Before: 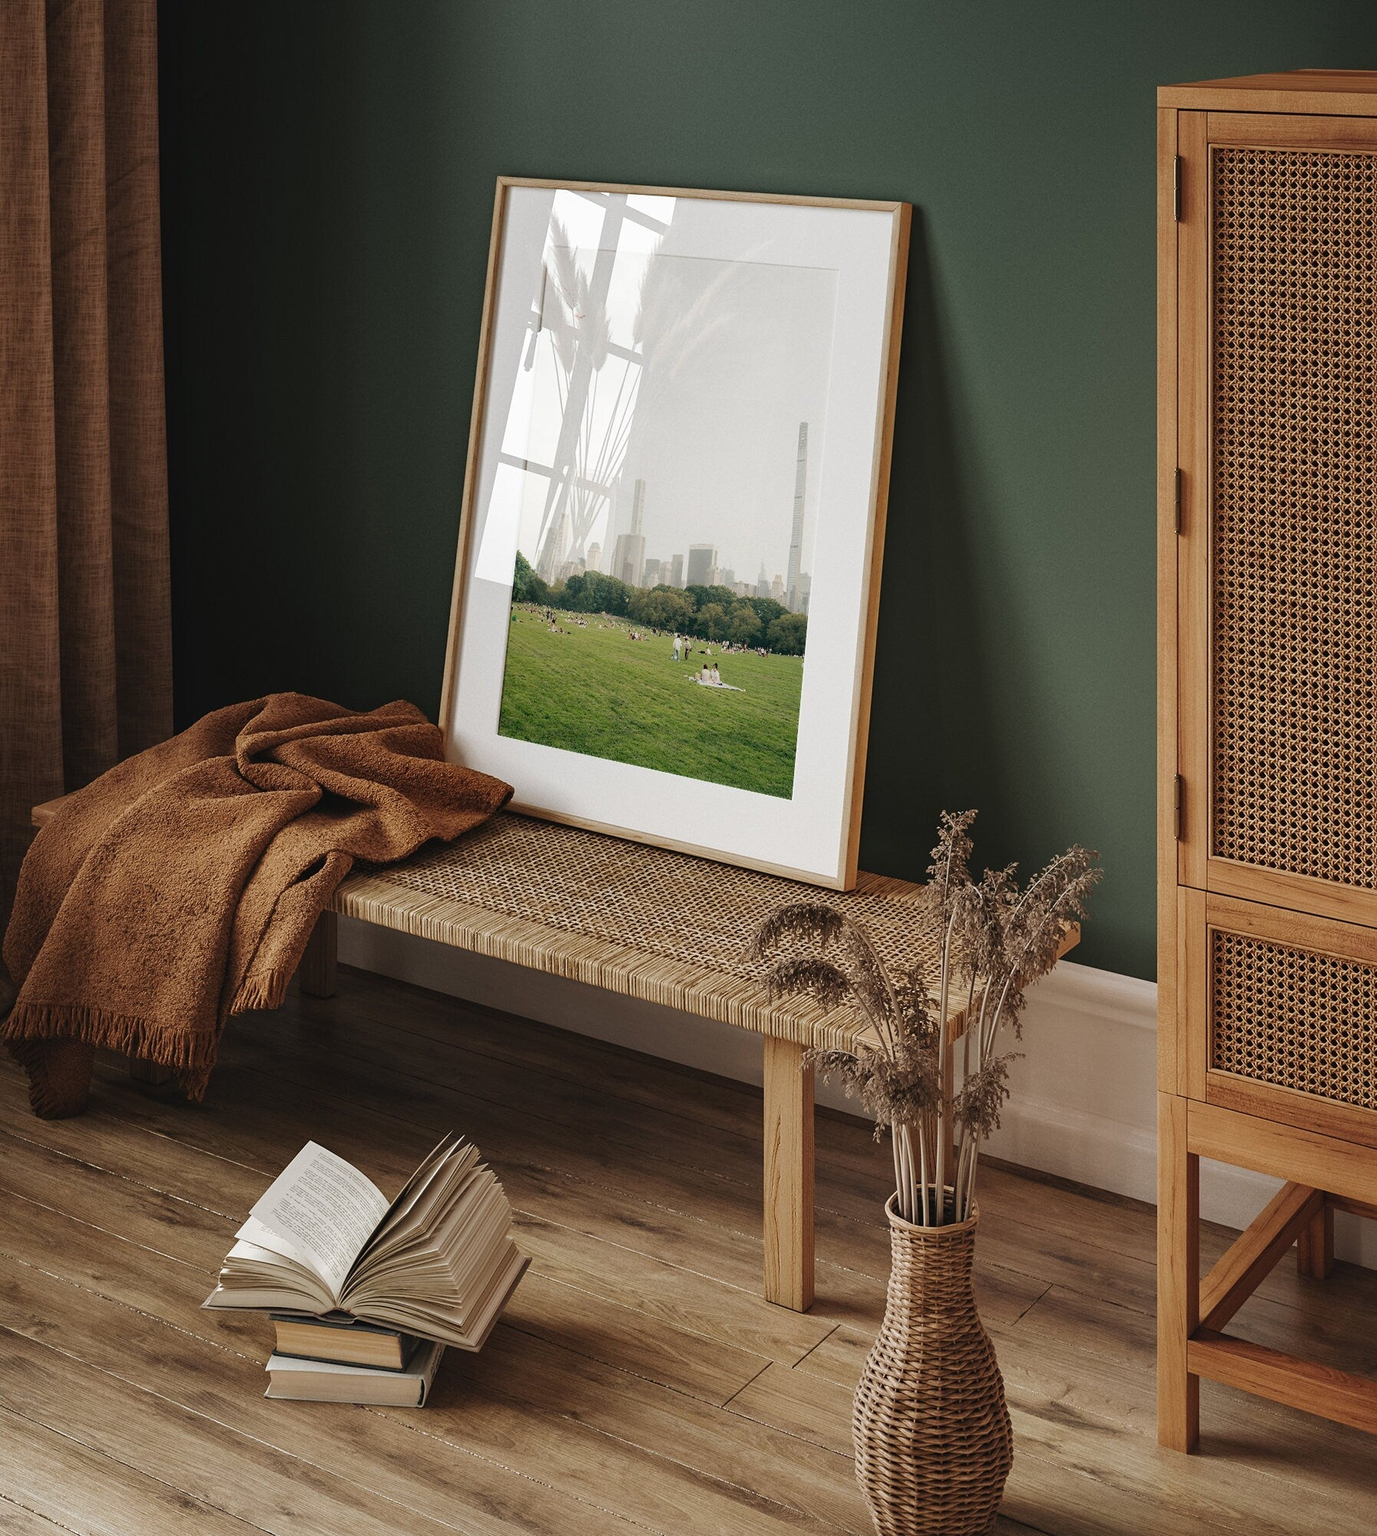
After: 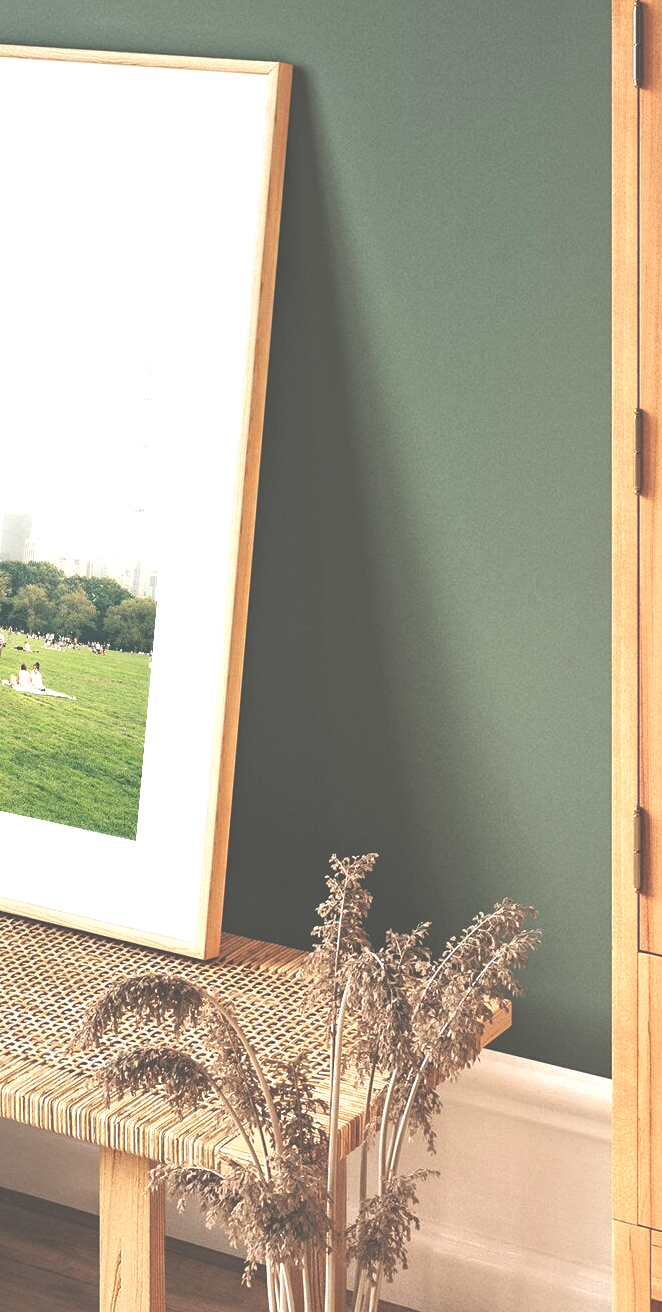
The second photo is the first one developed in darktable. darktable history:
exposure: black level correction -0.023, exposure 1.397 EV, compensate highlight preservation false
crop and rotate: left 49.936%, top 10.094%, right 13.136%, bottom 24.256%
